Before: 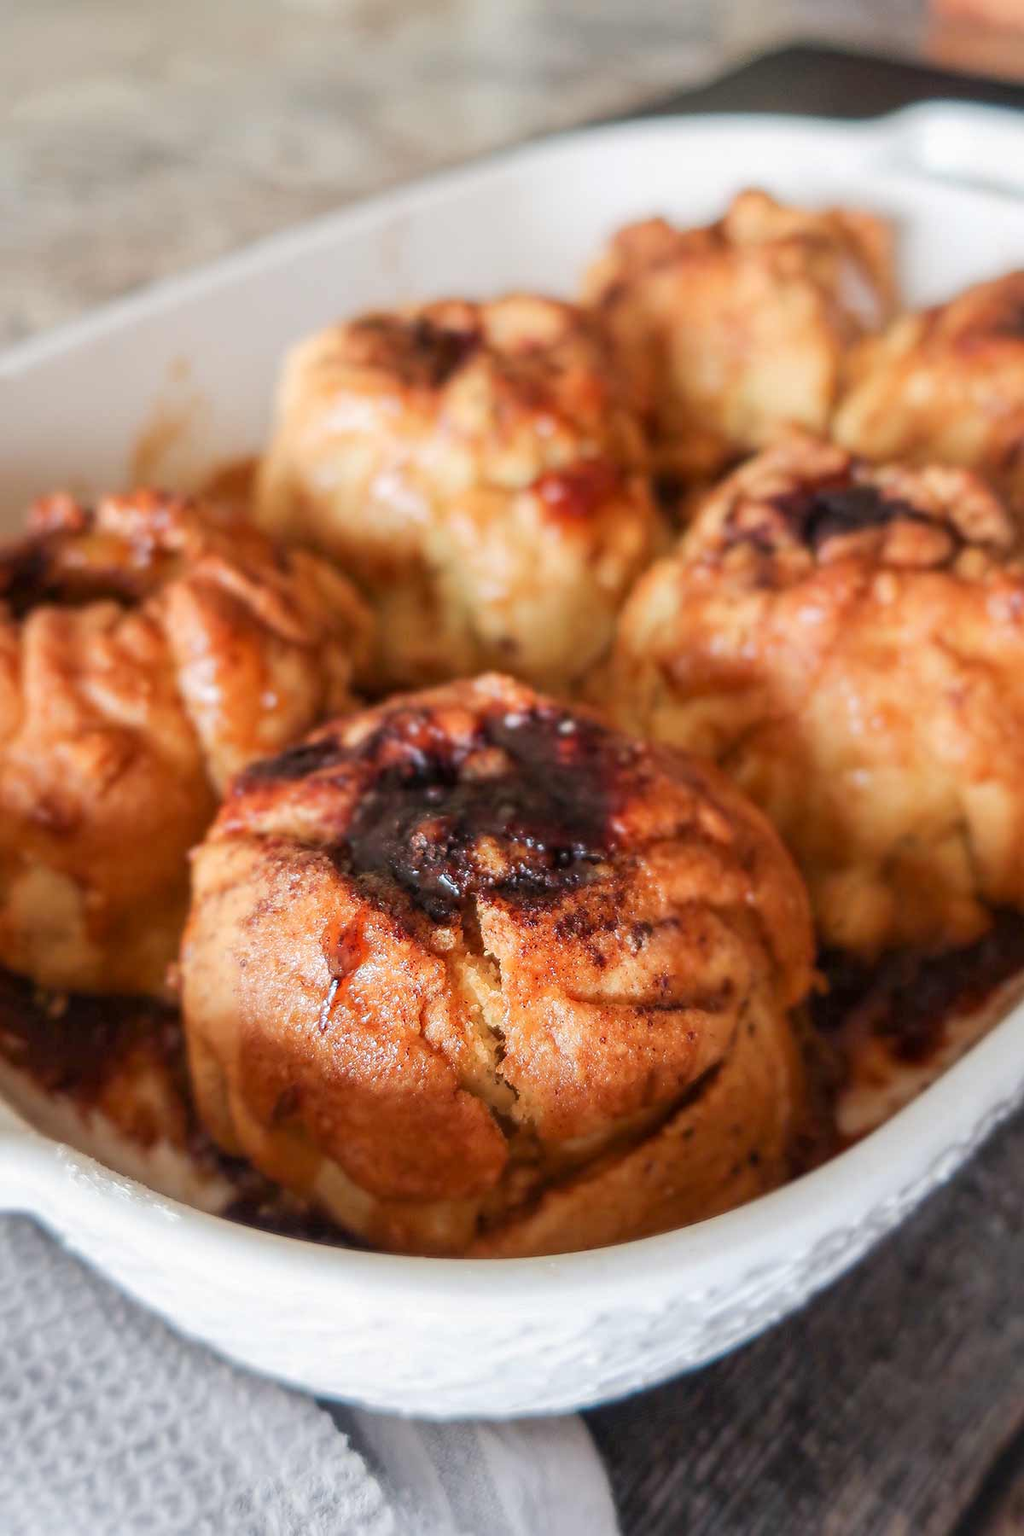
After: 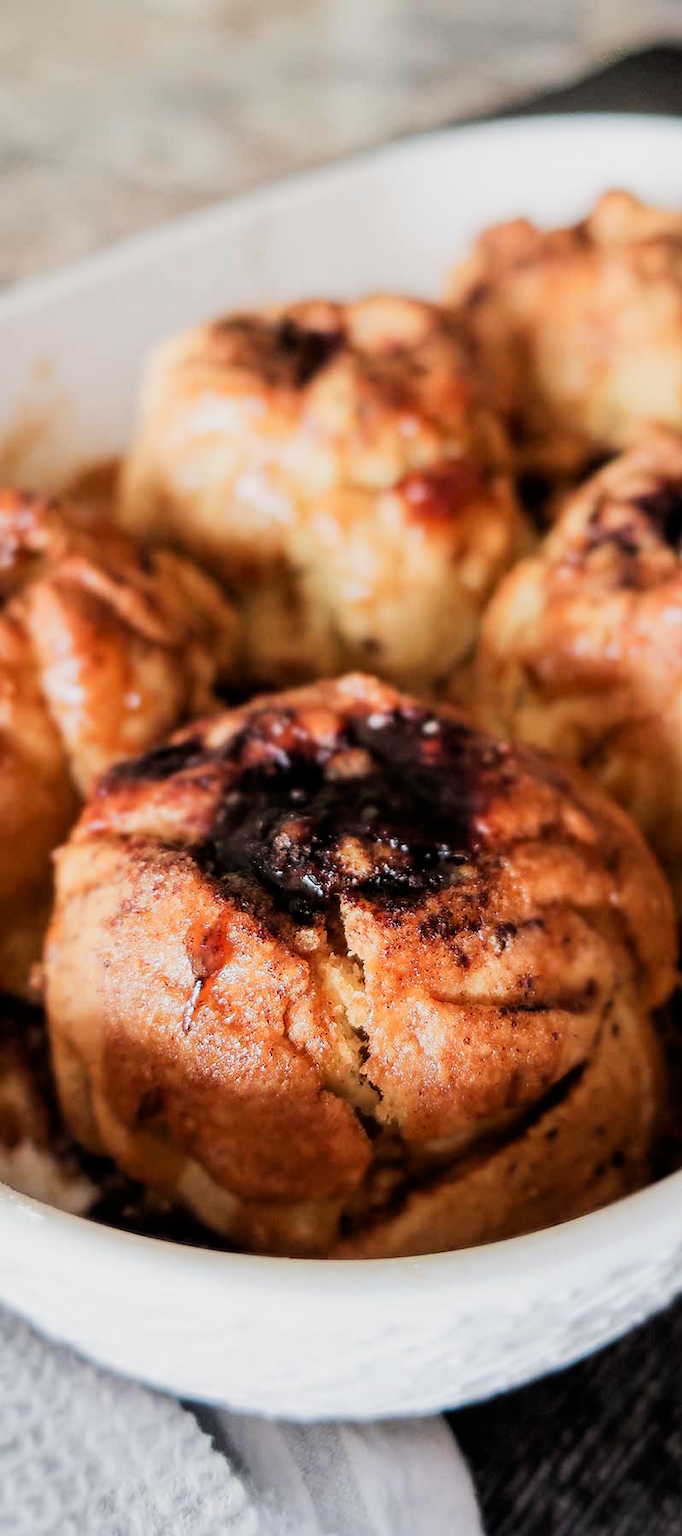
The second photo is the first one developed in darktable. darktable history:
crop and rotate: left 13.342%, right 19.991%
filmic rgb: black relative exposure -5 EV, white relative exposure 3.5 EV, hardness 3.19, contrast 1.4, highlights saturation mix -50%
